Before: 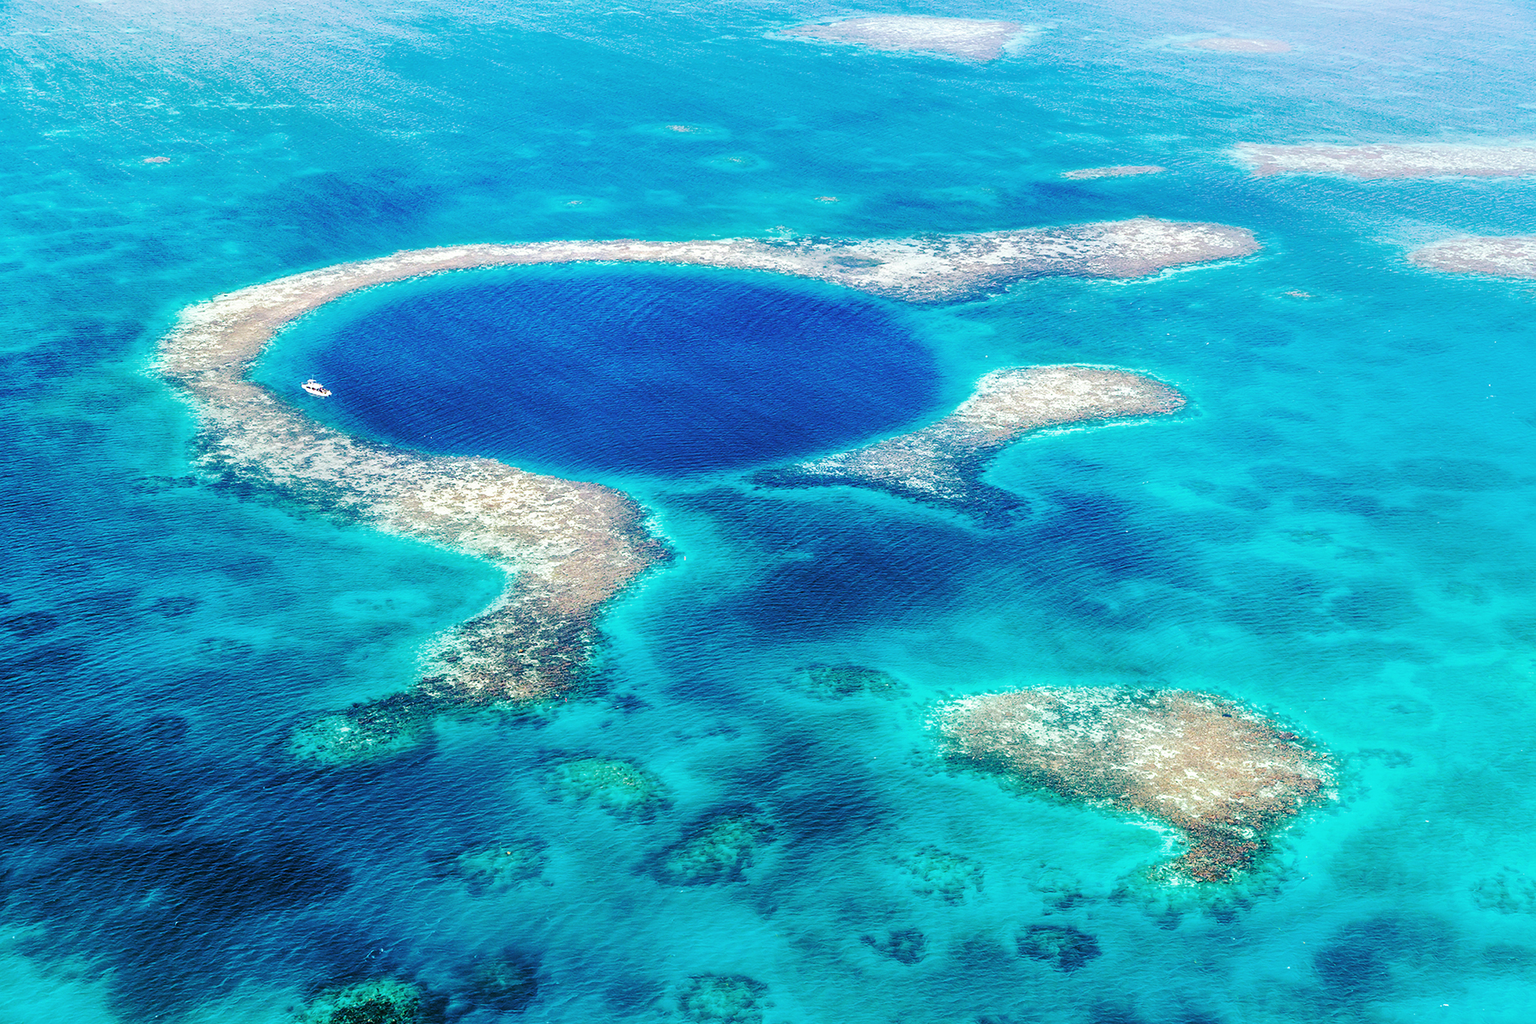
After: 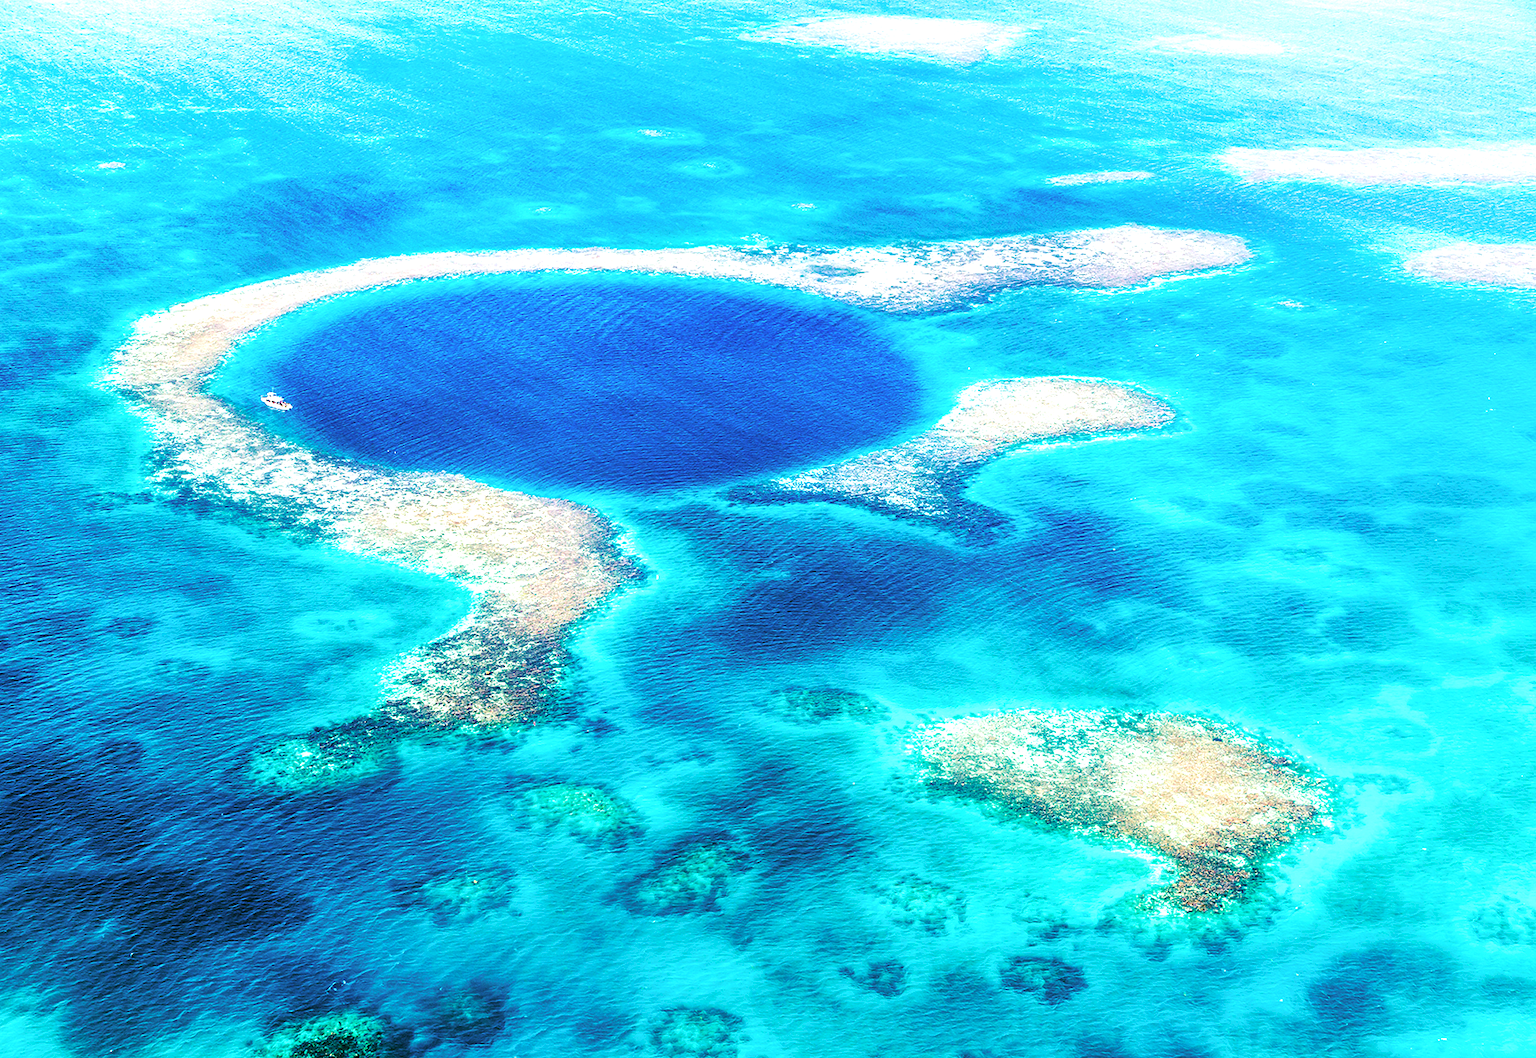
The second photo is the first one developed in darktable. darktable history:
crop and rotate: left 3.238%
exposure: black level correction 0, exposure 0.7 EV, compensate exposure bias true, compensate highlight preservation false
velvia: on, module defaults
